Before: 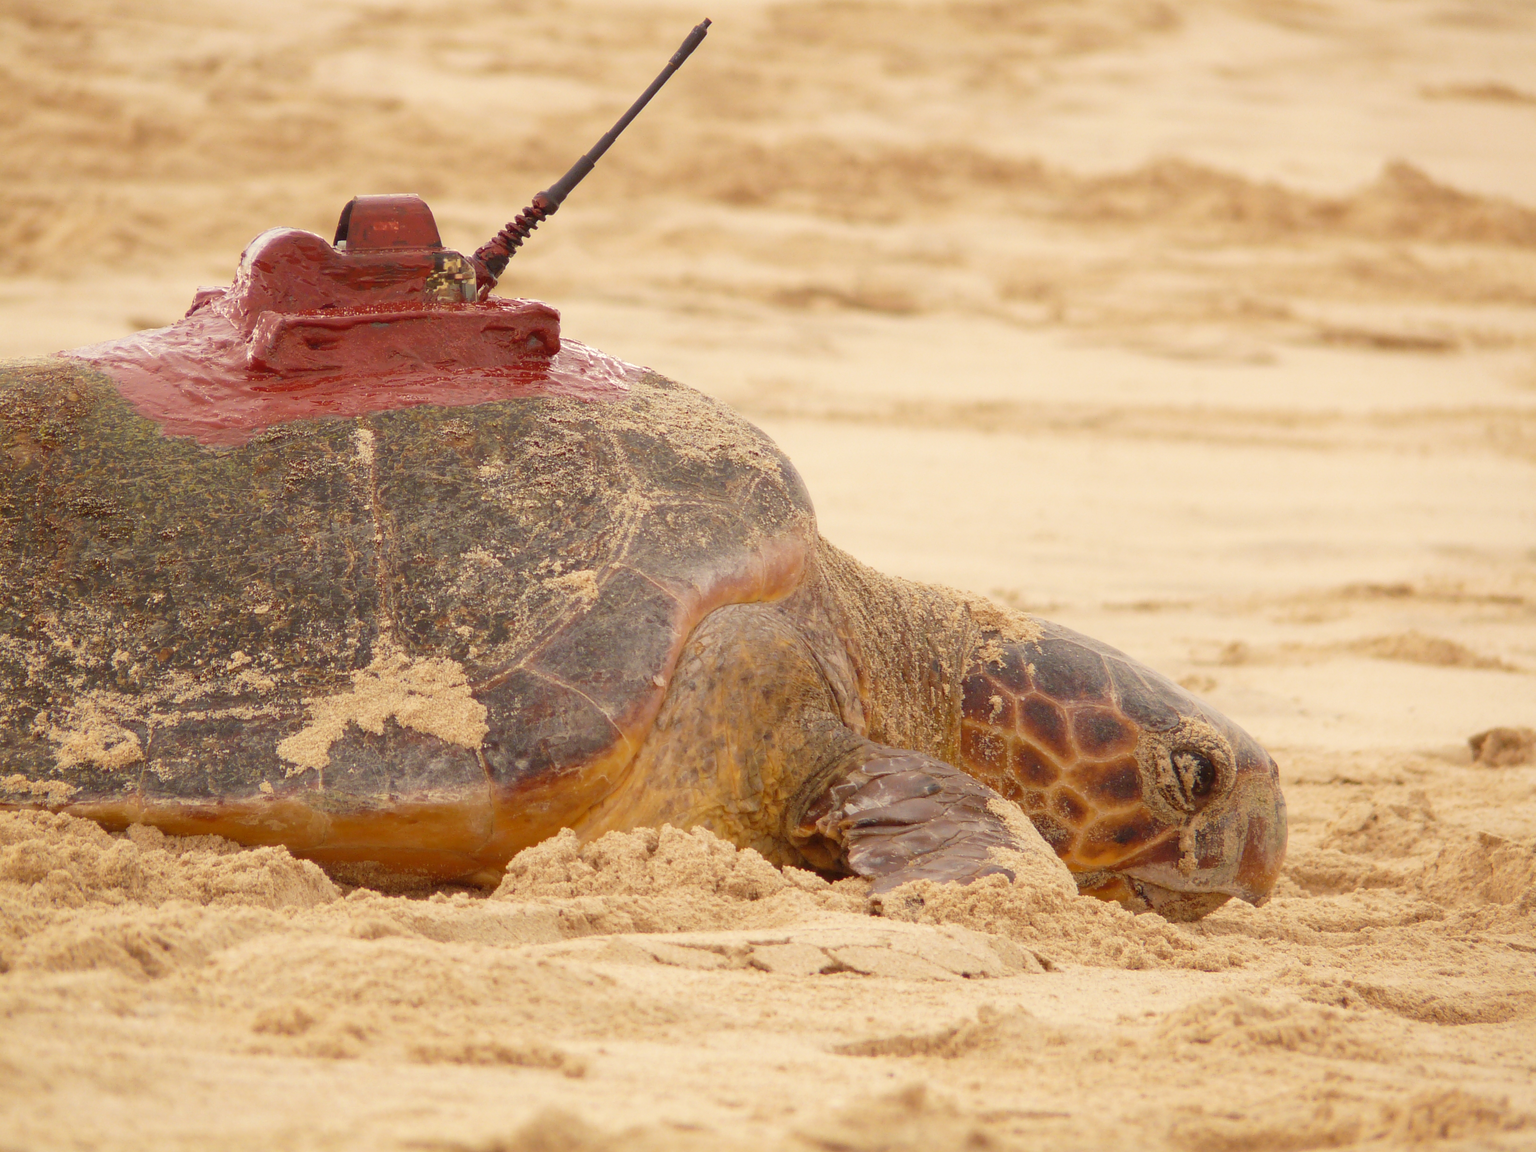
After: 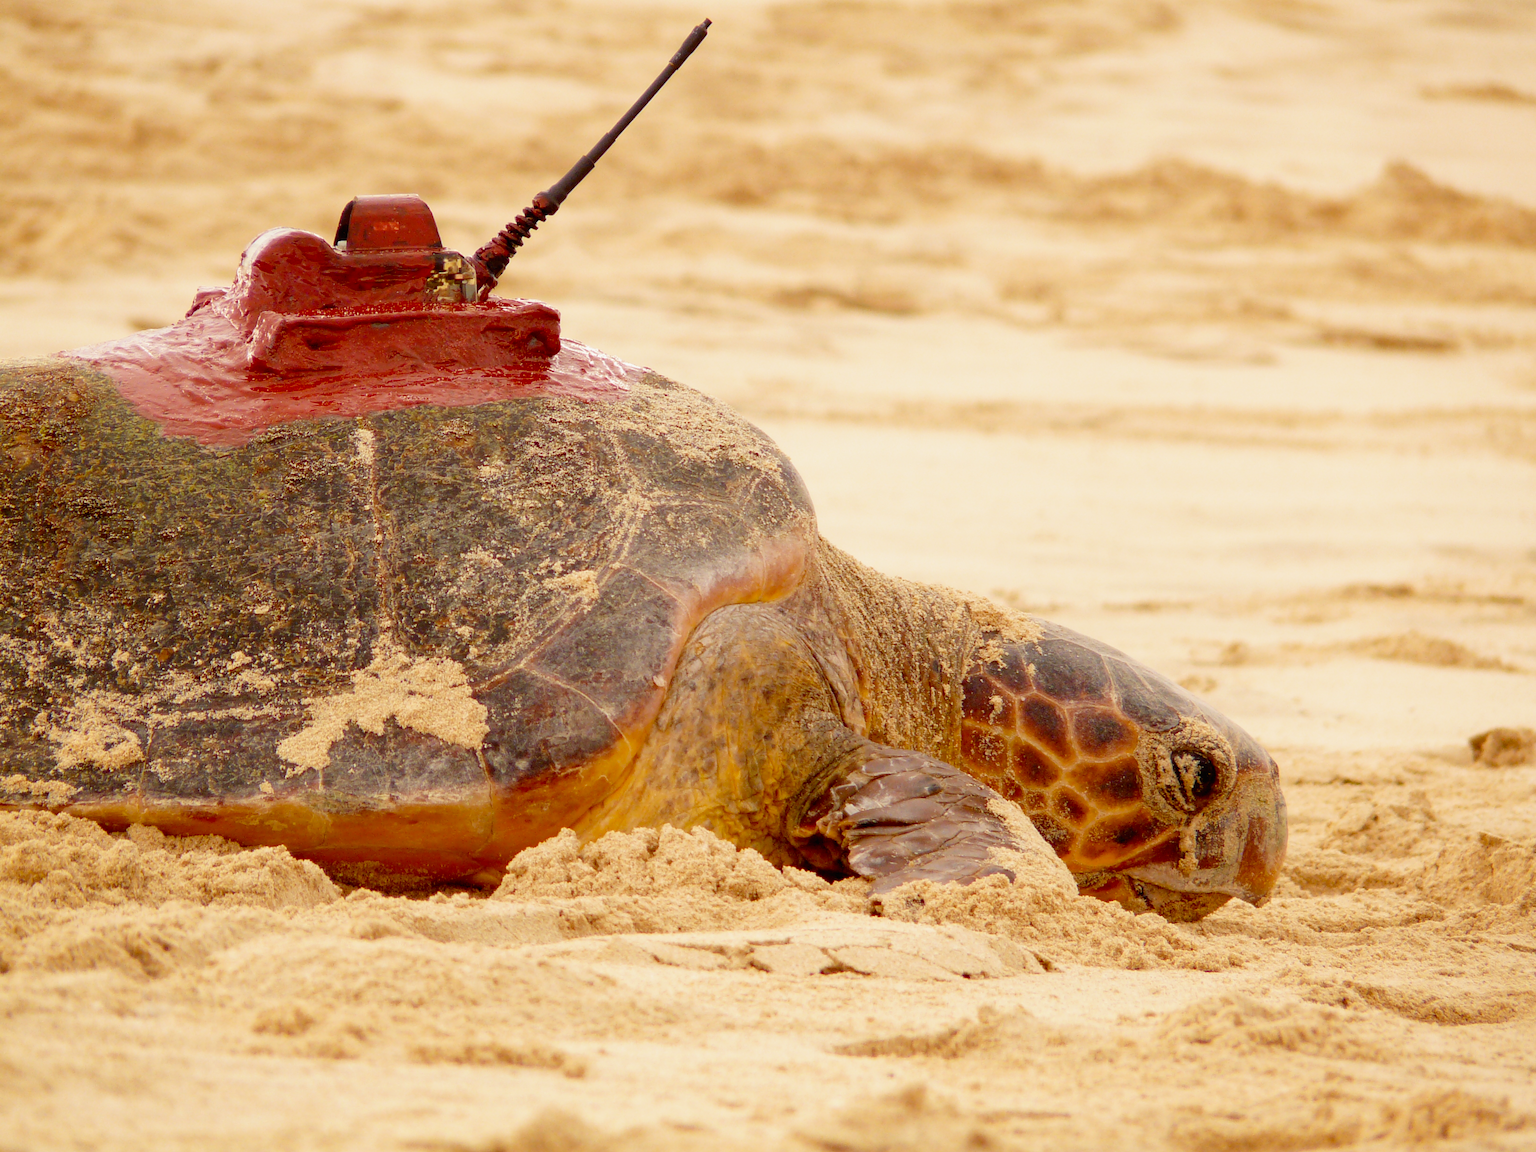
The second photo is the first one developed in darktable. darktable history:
contrast brightness saturation: contrast -0.02, brightness -0.01, saturation 0.03
filmic rgb: black relative exposure -6.3 EV, white relative exposure 2.8 EV, threshold 3 EV, target black luminance 0%, hardness 4.6, latitude 67.35%, contrast 1.292, shadows ↔ highlights balance -3.5%, preserve chrominance no, color science v4 (2020), contrast in shadows soft, enable highlight reconstruction true
